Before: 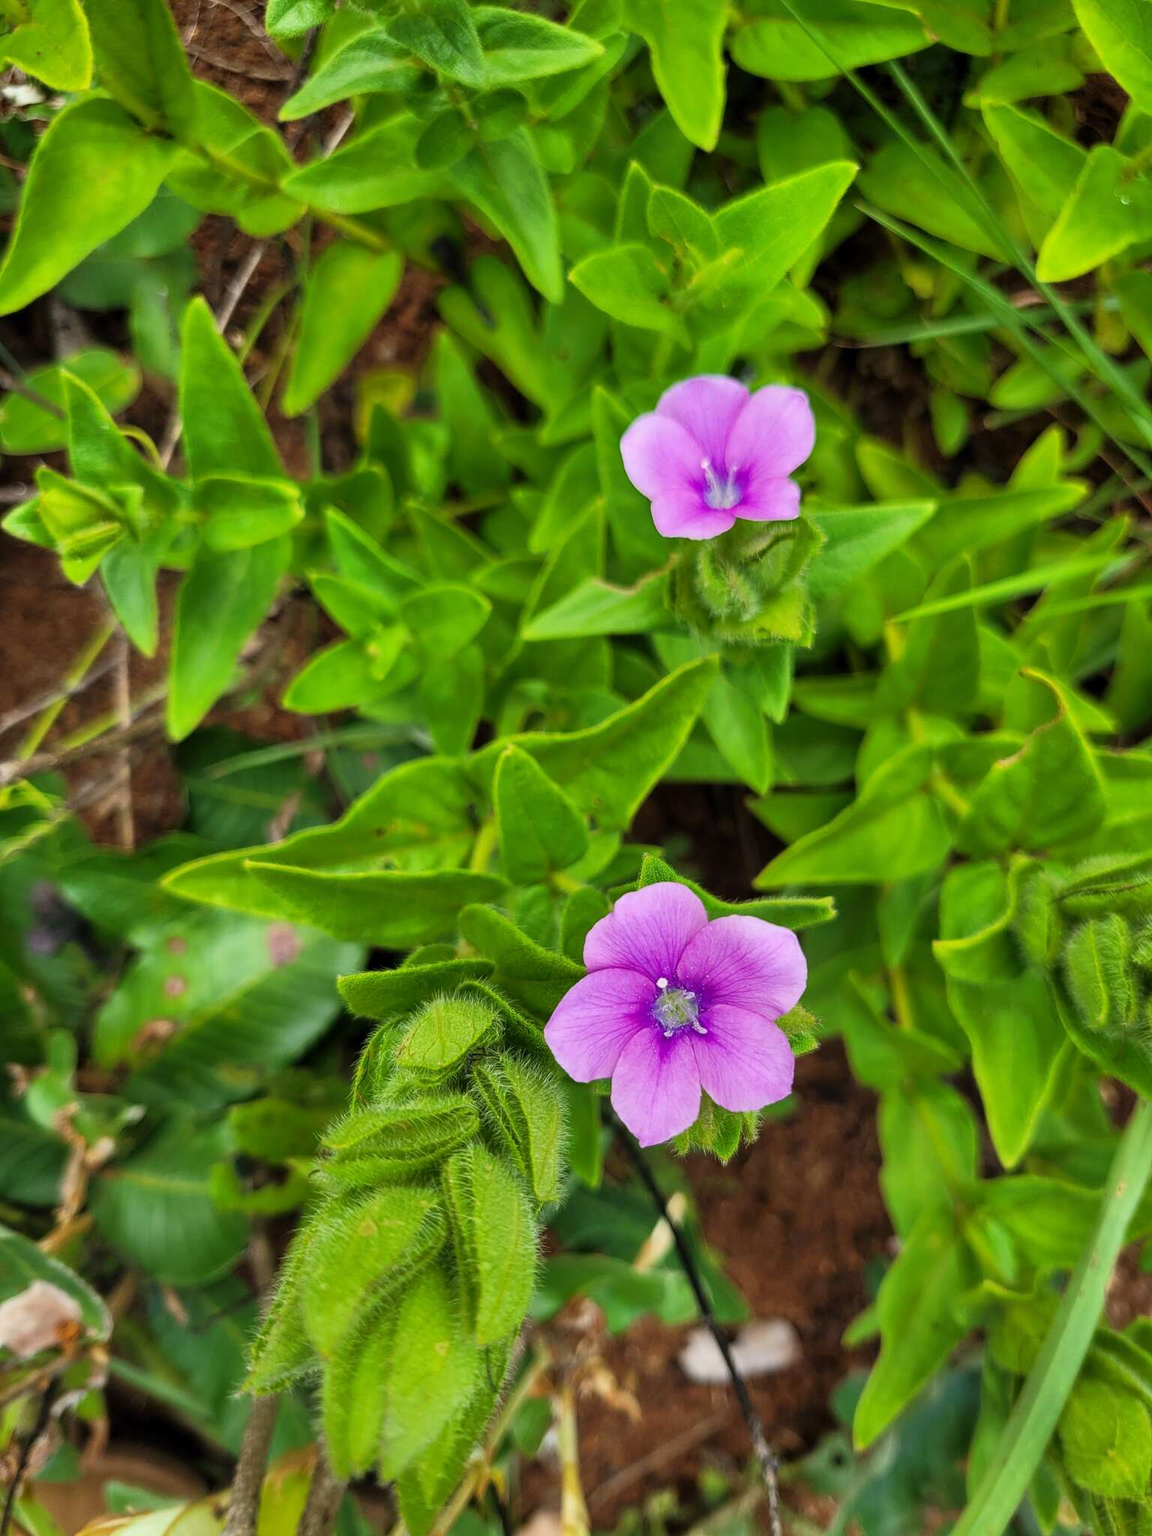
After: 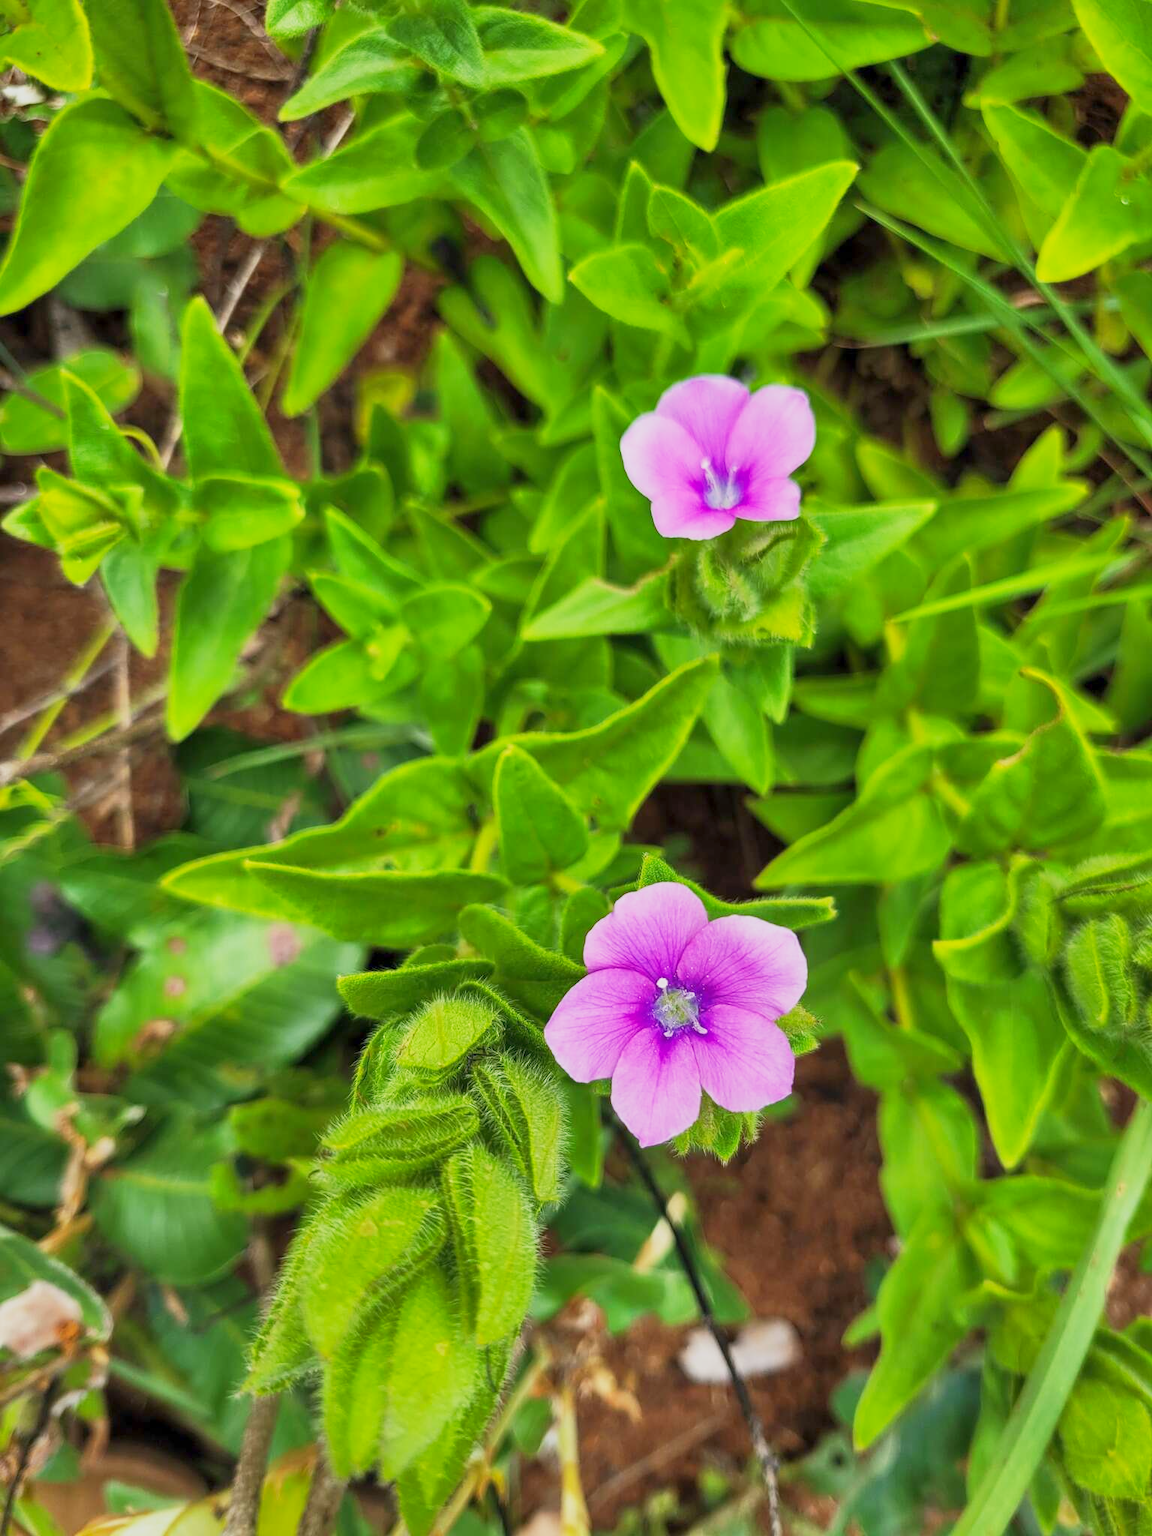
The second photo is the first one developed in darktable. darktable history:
base curve: curves: ch0 [(0, 0) (0.088, 0.125) (0.176, 0.251) (0.354, 0.501) (0.613, 0.749) (1, 0.877)], preserve colors none
exposure: compensate highlight preservation false
shadows and highlights: on, module defaults
